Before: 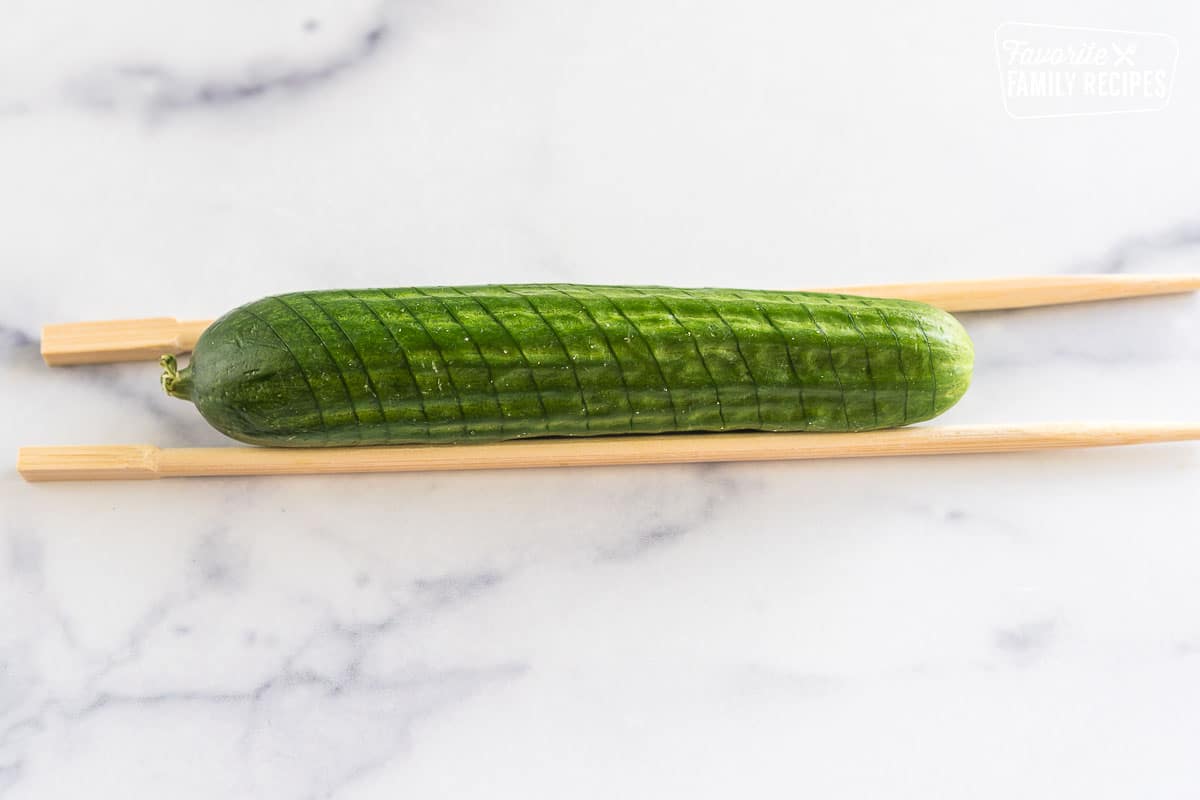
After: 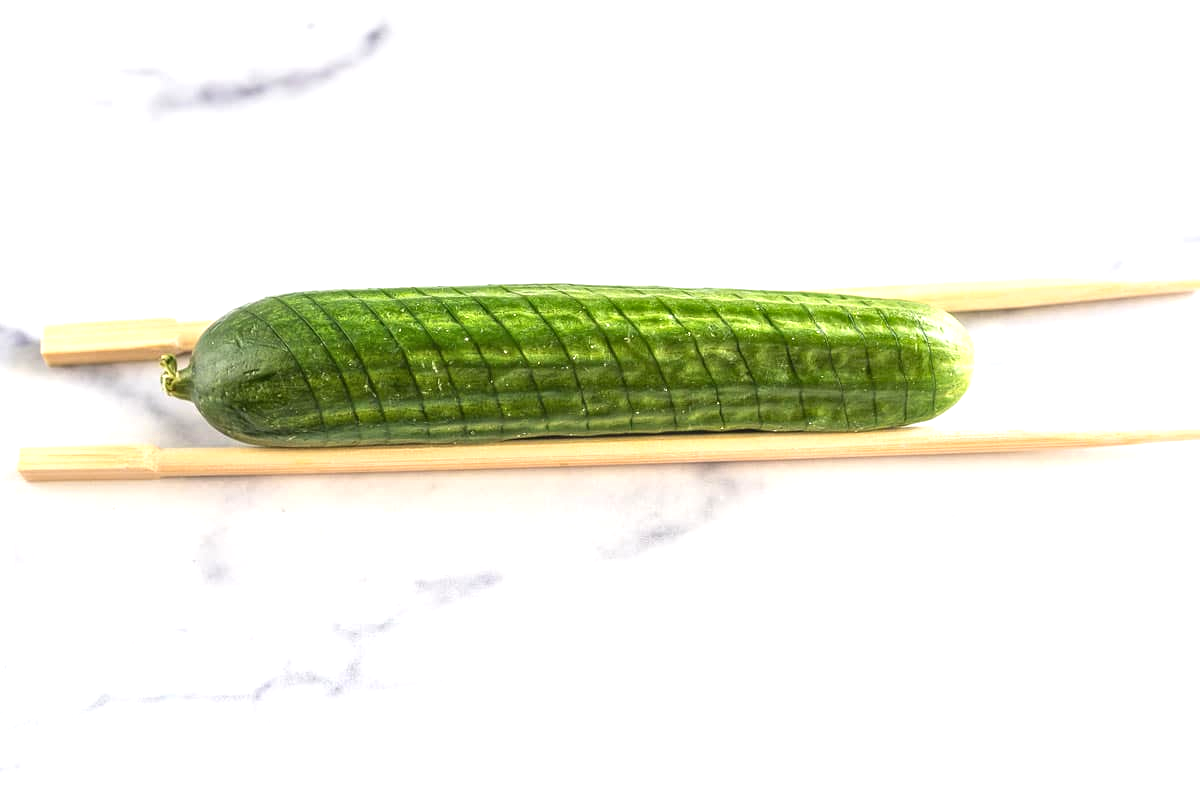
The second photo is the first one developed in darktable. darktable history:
exposure: exposure 0.638 EV, compensate highlight preservation false
local contrast: on, module defaults
